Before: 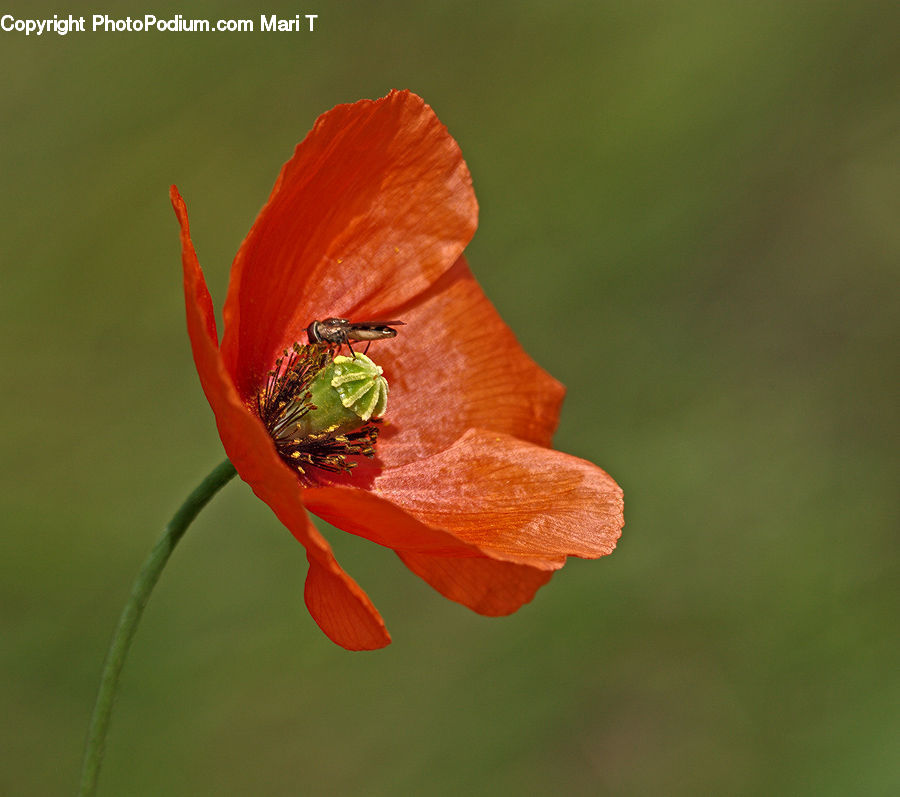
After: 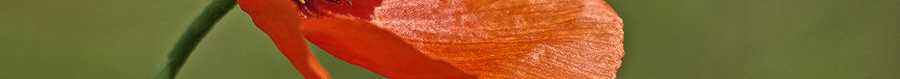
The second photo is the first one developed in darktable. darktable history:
crop and rotate: top 59.084%, bottom 30.916%
shadows and highlights: shadows 75, highlights -60.85, soften with gaussian
